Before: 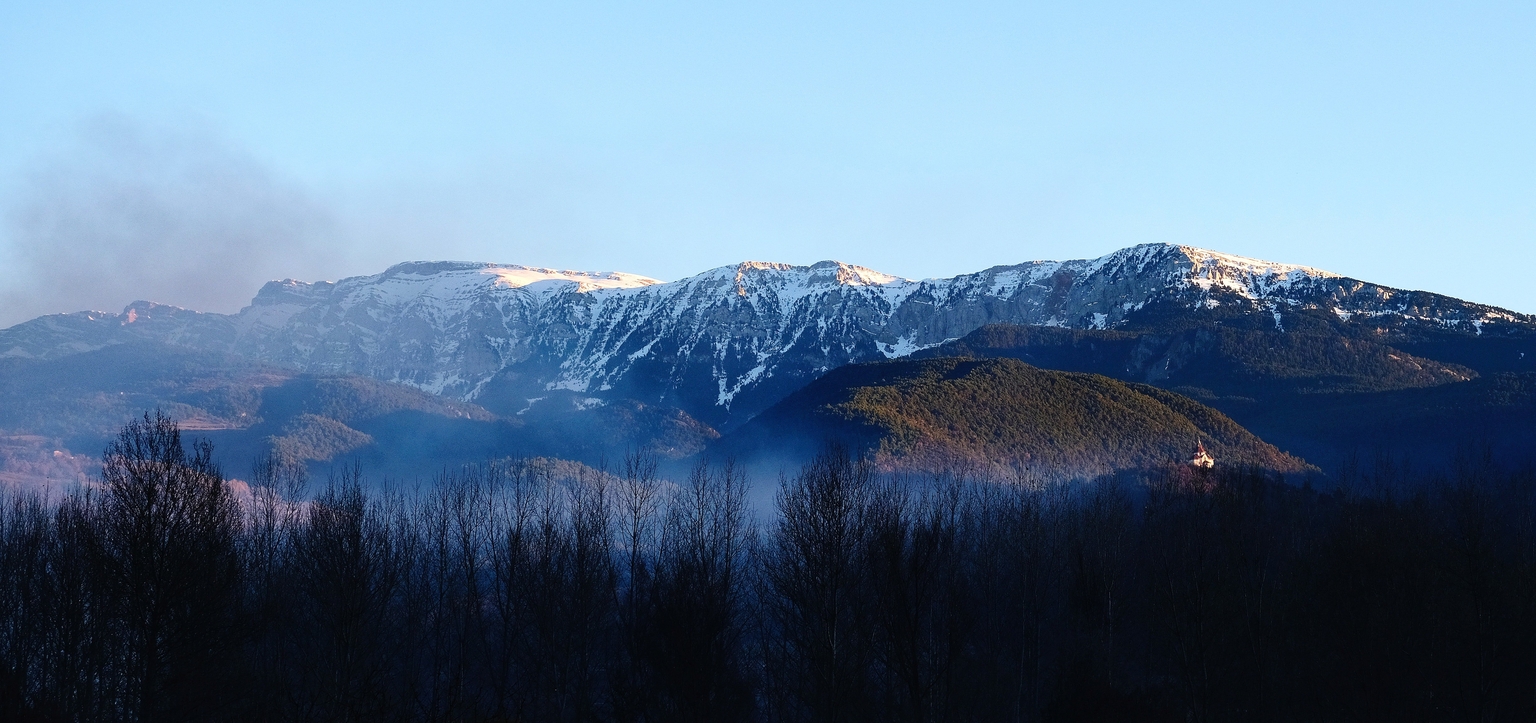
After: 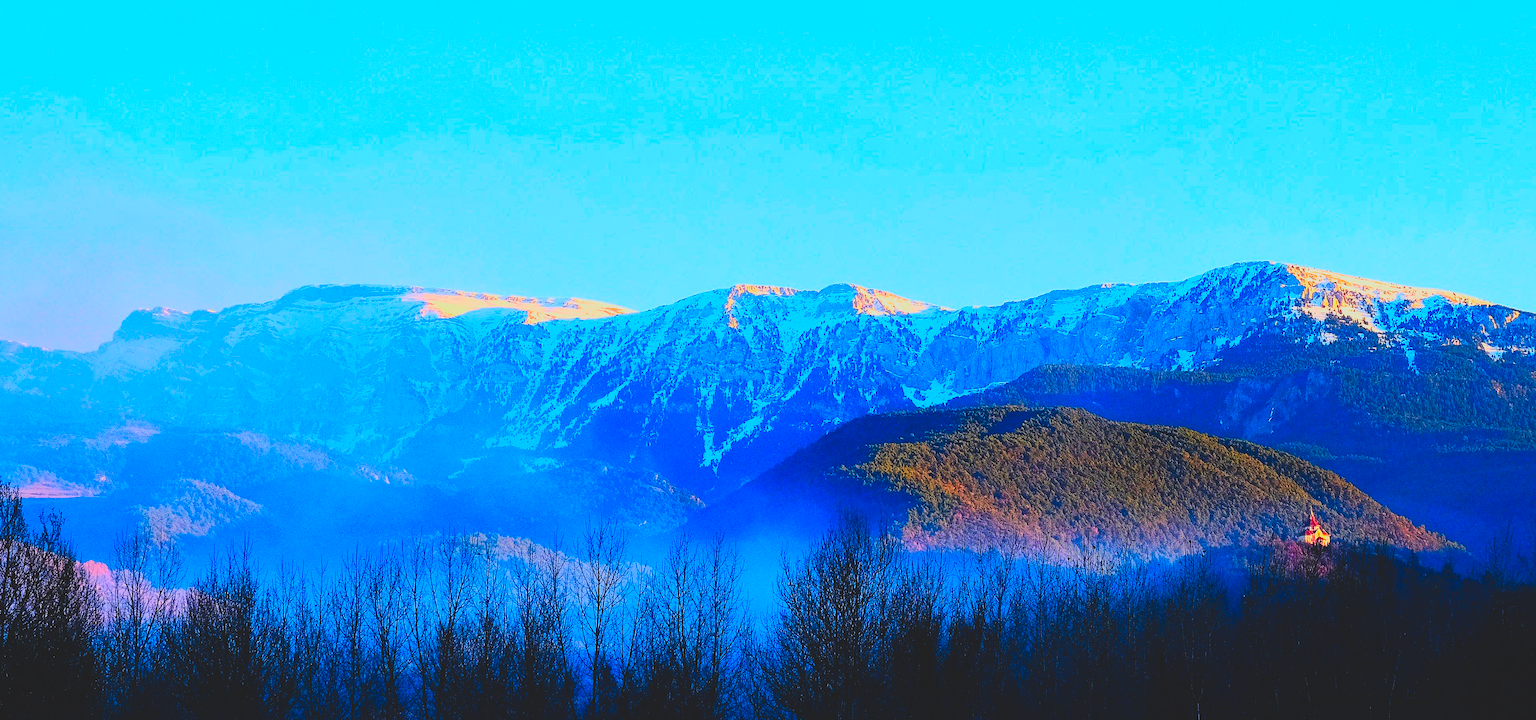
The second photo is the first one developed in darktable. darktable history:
exposure: compensate highlight preservation false
color correction: highlights b* -0.011, saturation 2.94
tone curve: curves: ch0 [(0, 0) (0.003, 0.126) (0.011, 0.129) (0.025, 0.129) (0.044, 0.136) (0.069, 0.145) (0.1, 0.162) (0.136, 0.182) (0.177, 0.211) (0.224, 0.254) (0.277, 0.307) (0.335, 0.366) (0.399, 0.441) (0.468, 0.533) (0.543, 0.624) (0.623, 0.702) (0.709, 0.774) (0.801, 0.835) (0.898, 0.904) (1, 1)], color space Lab, independent channels, preserve colors none
crop and rotate: left 10.605%, top 5.098%, right 10.337%, bottom 16.107%
filmic rgb: black relative exposure -7.65 EV, white relative exposure 4.56 EV, threshold 3.05 EV, hardness 3.61, color science v6 (2022), enable highlight reconstruction true
contrast brightness saturation: brightness 0.144
